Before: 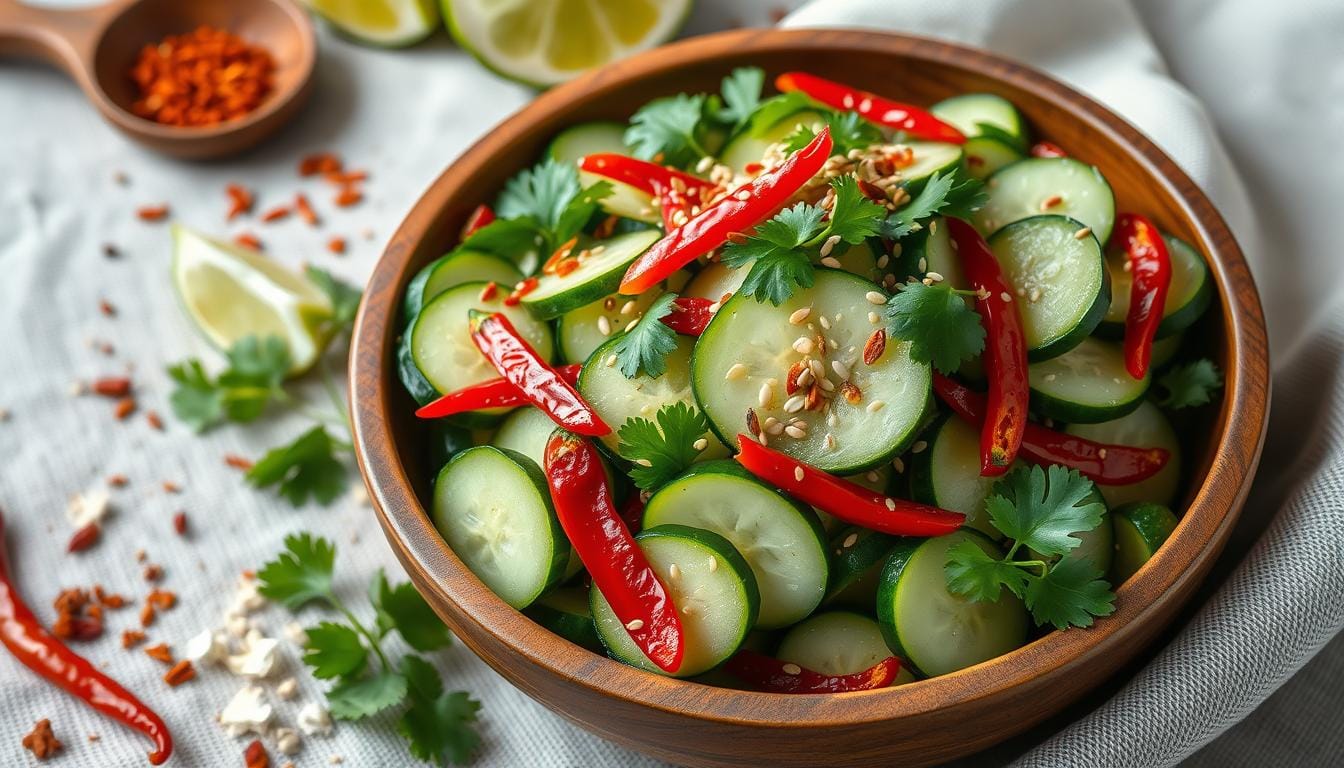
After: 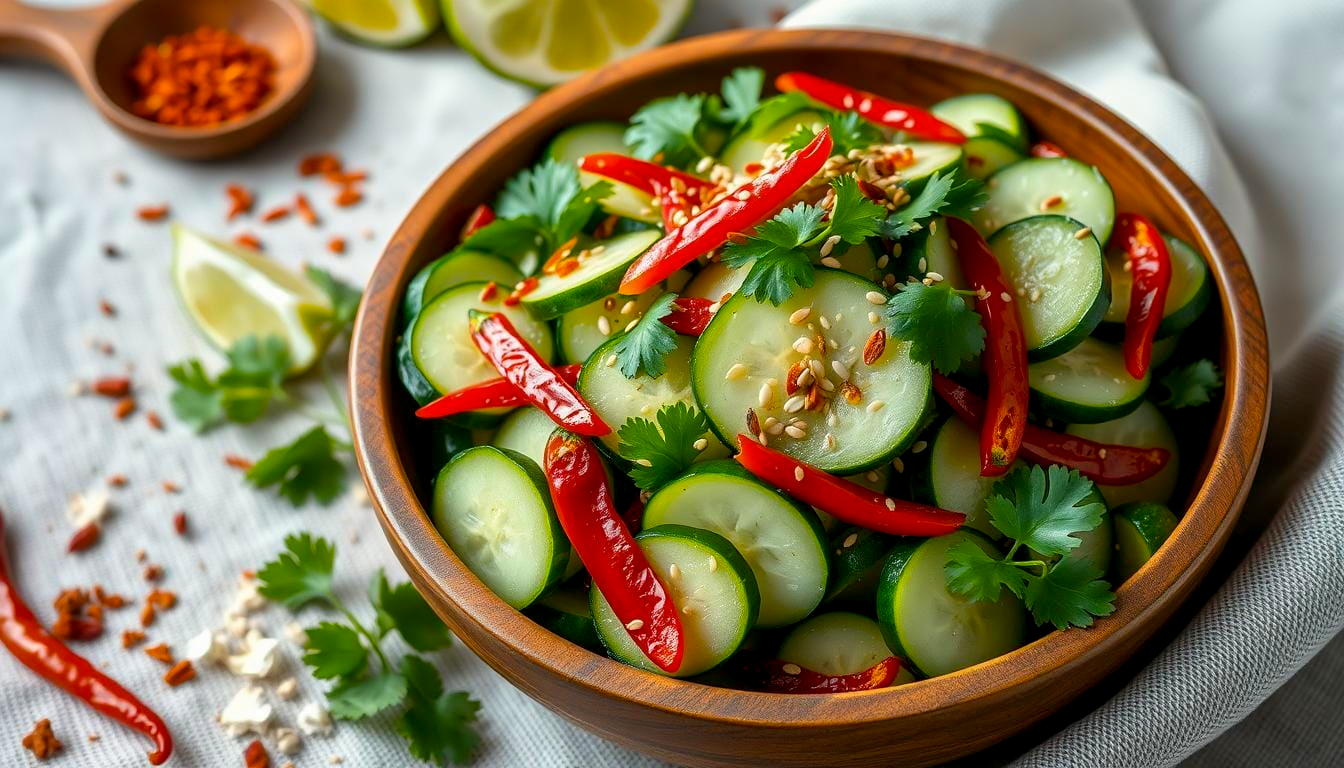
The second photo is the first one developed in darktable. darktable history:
color correction: highlights a* 0.081, highlights b* -0.452
color balance rgb: global offset › luminance -0.476%, linear chroma grading › global chroma 15.072%, perceptual saturation grading › global saturation 0.439%, global vibrance 9.451%
